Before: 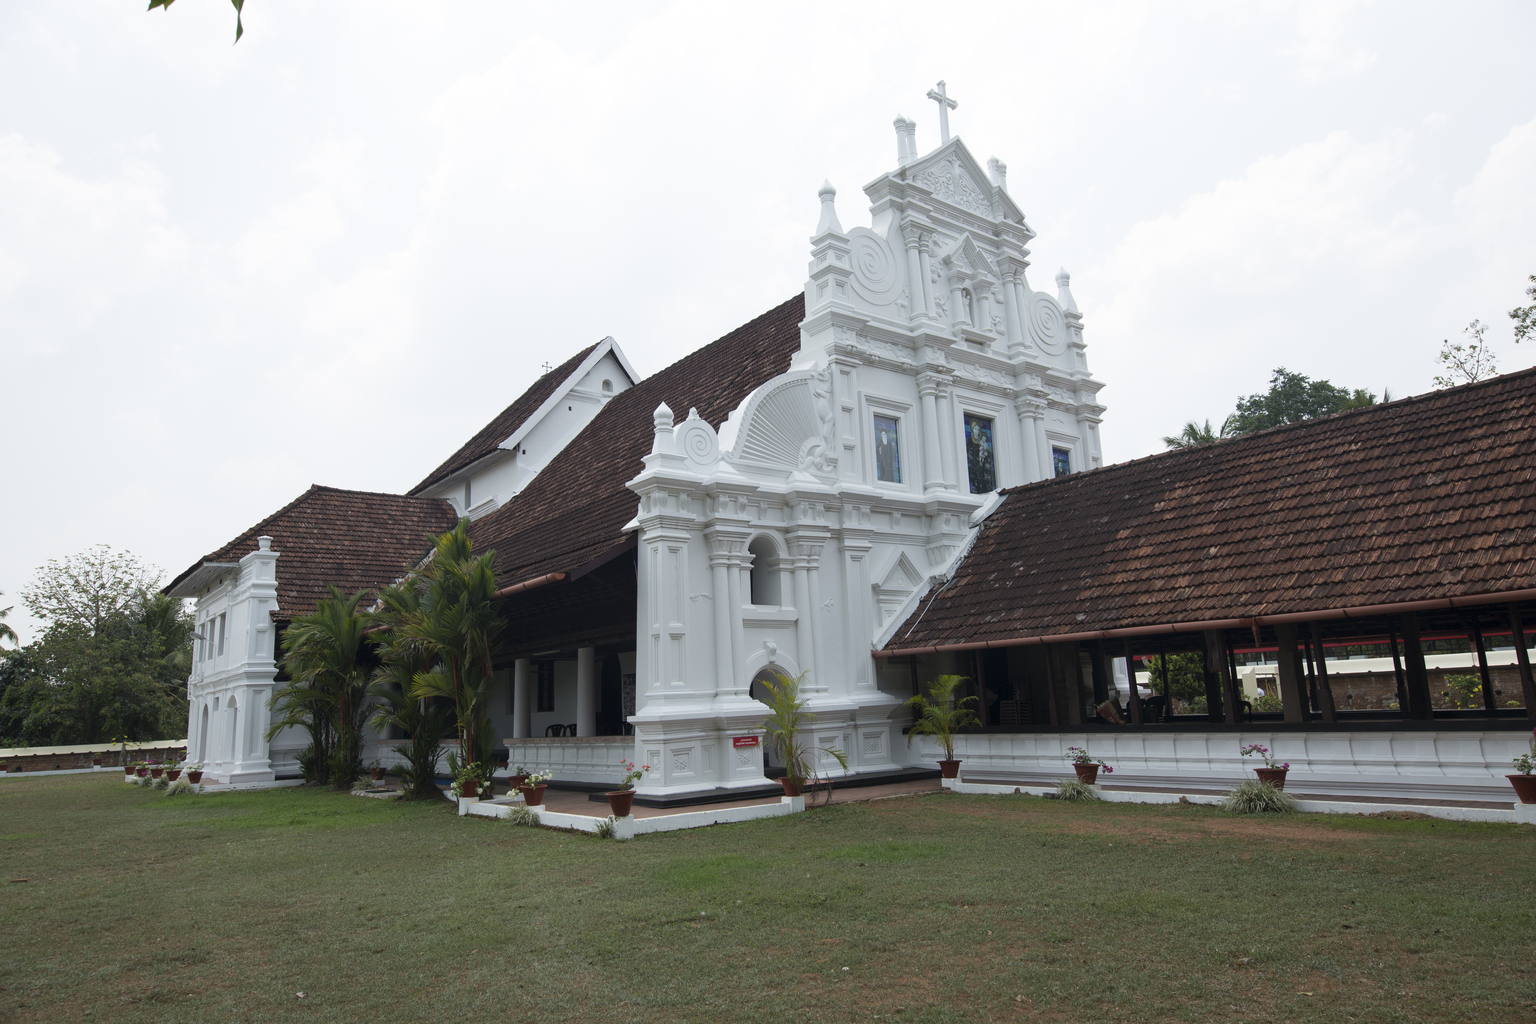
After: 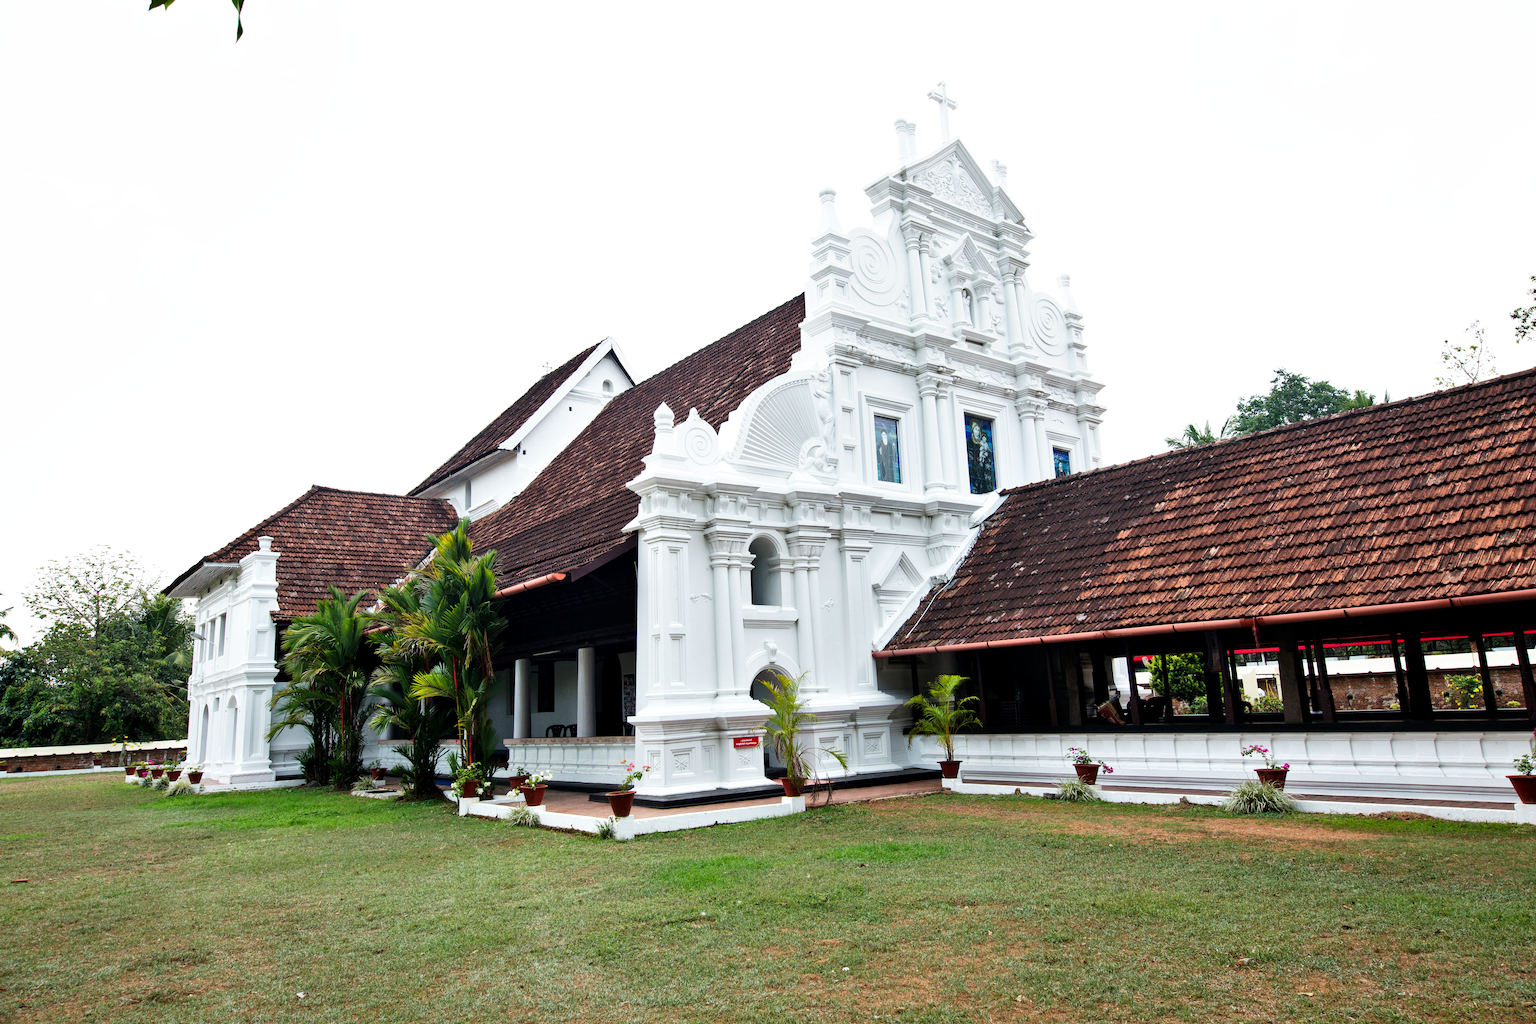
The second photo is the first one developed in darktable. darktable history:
base curve: curves: ch0 [(0, 0) (0.007, 0.004) (0.027, 0.03) (0.046, 0.07) (0.207, 0.54) (0.442, 0.872) (0.673, 0.972) (1, 1)], preserve colors none
shadows and highlights: soften with gaussian
local contrast: highlights 100%, shadows 100%, detail 120%, midtone range 0.2
exposure: black level correction 0.001, compensate highlight preservation false
